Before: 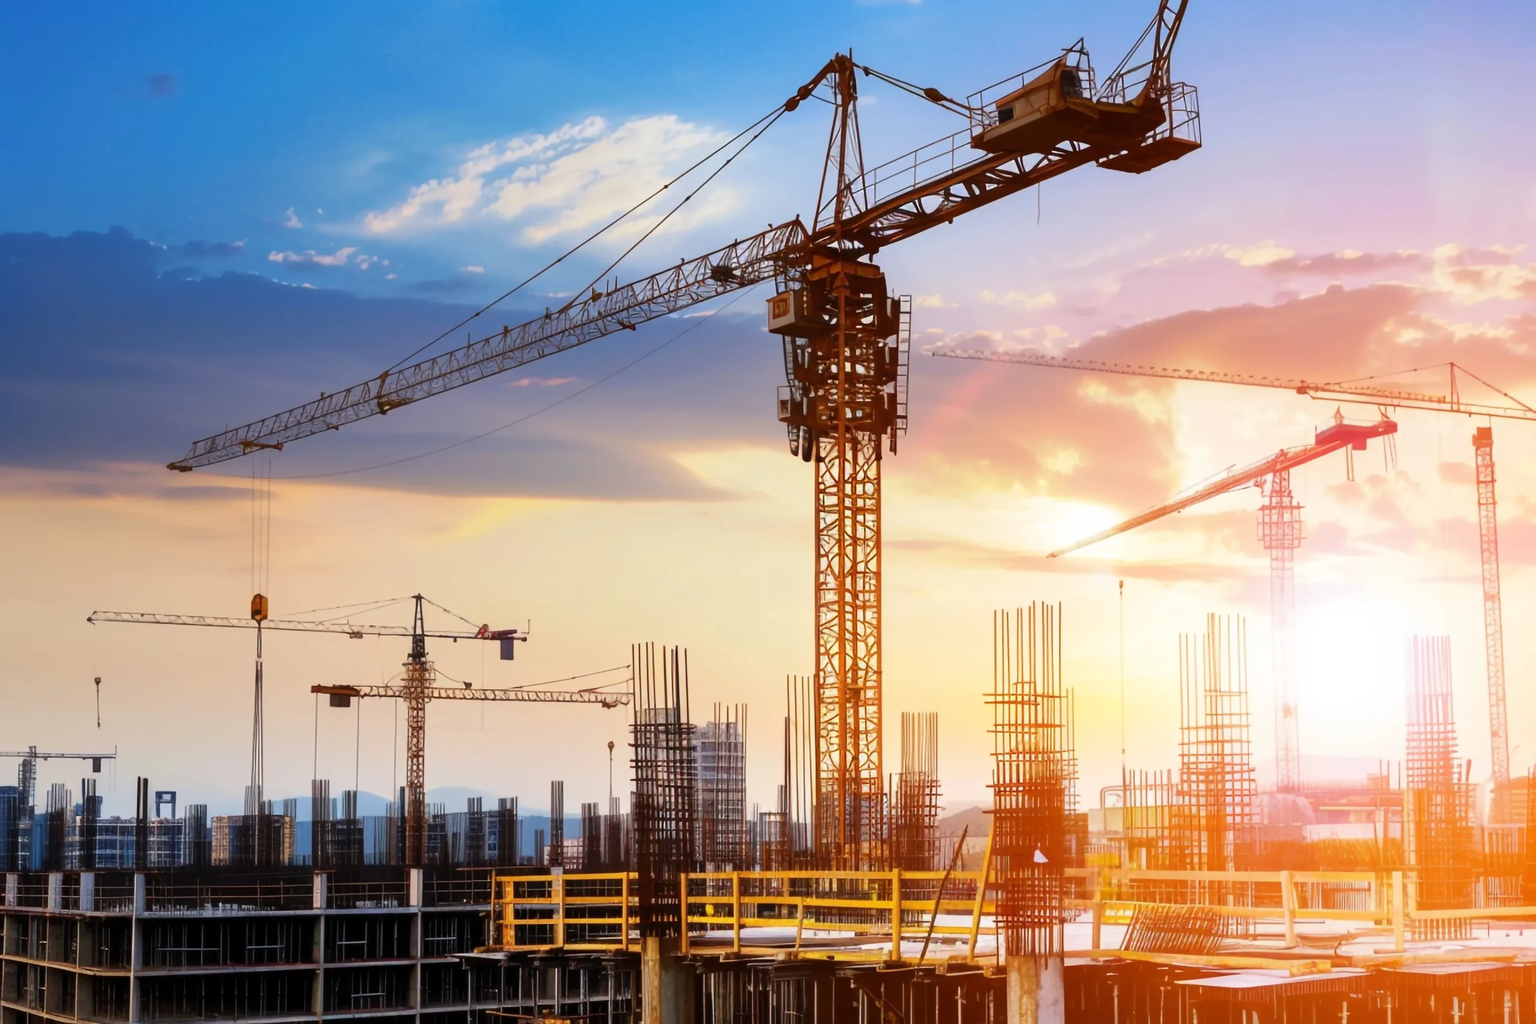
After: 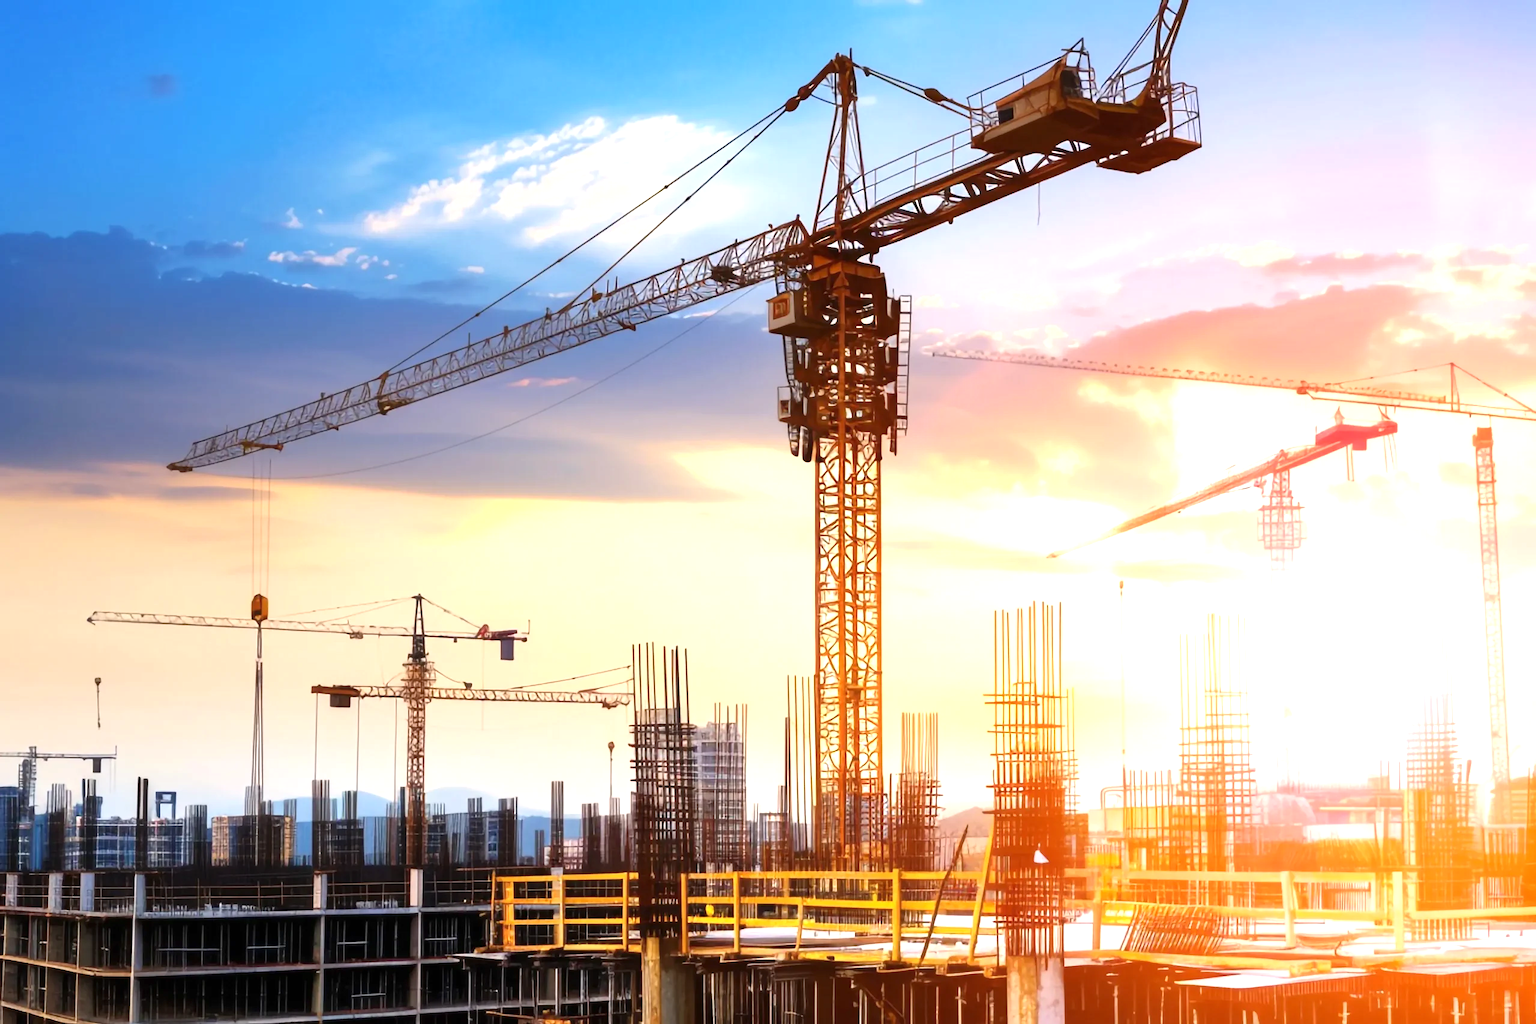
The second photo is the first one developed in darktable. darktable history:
exposure: black level correction 0, exposure 0.683 EV, compensate highlight preservation false
